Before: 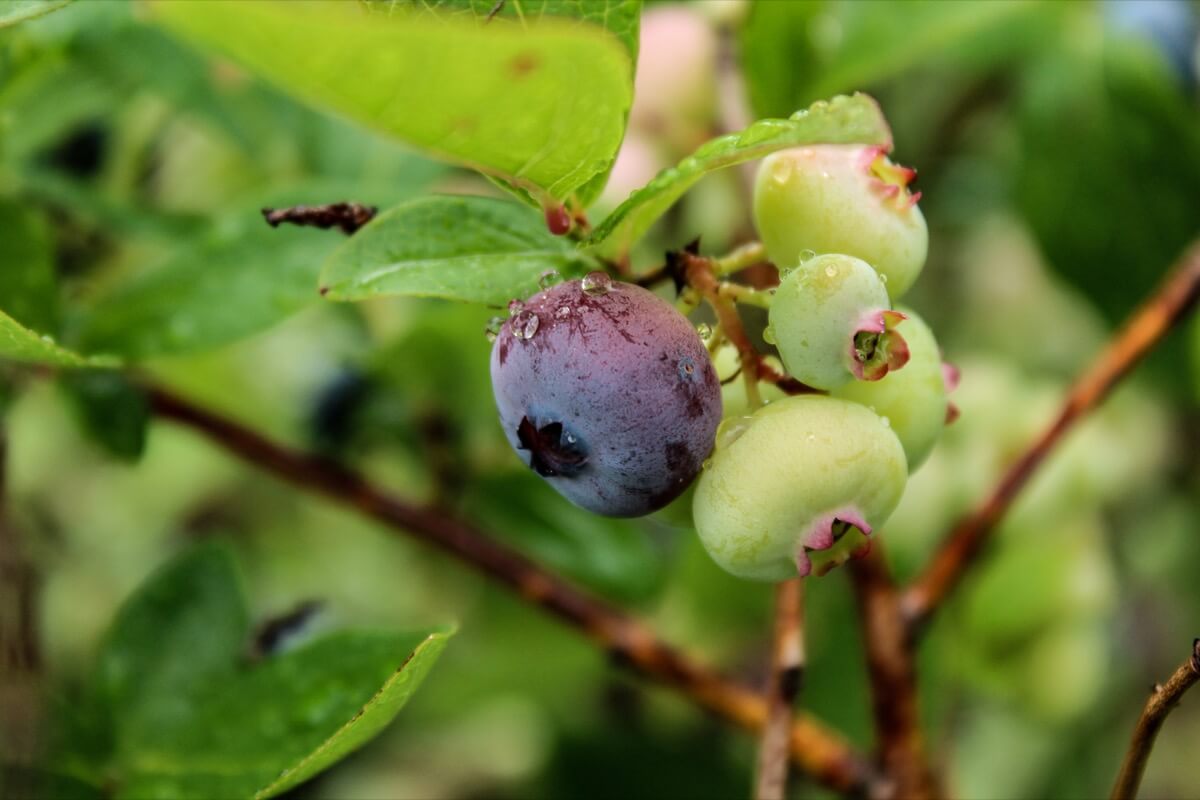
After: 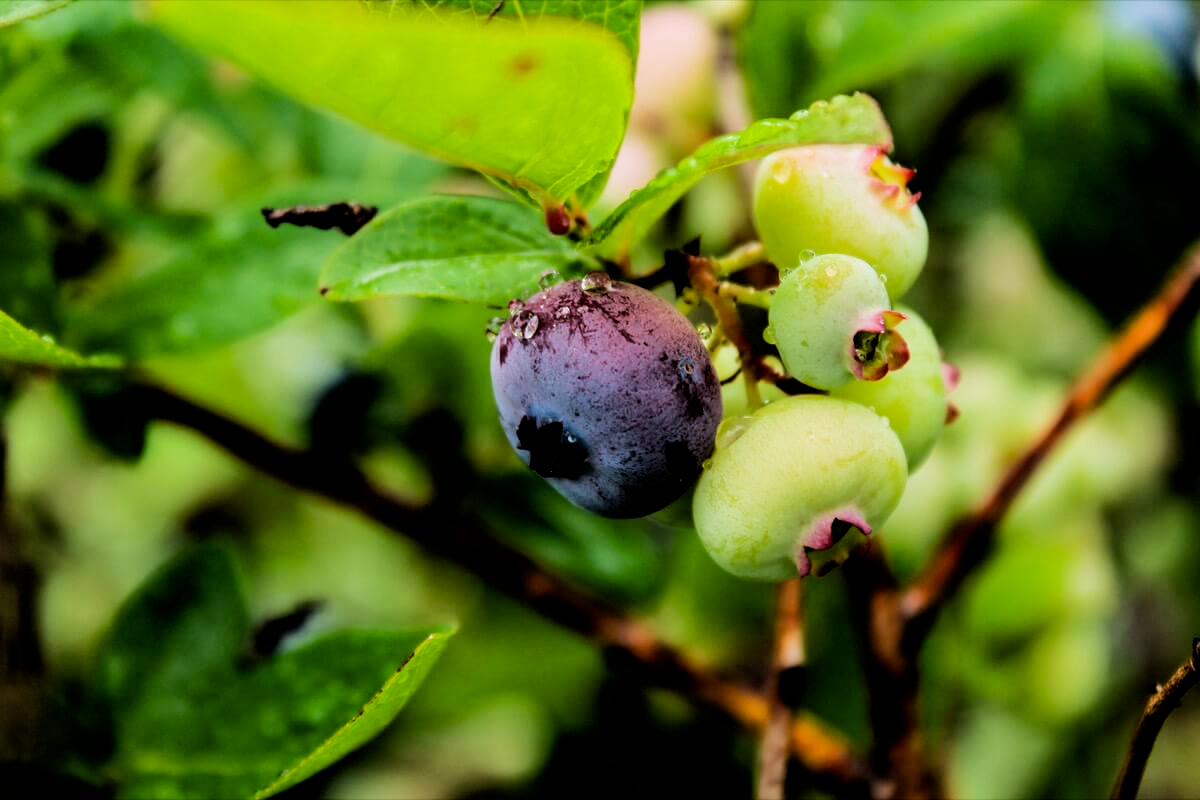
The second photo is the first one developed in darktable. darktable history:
color balance: lift [0.991, 1, 1, 1], gamma [0.996, 1, 1, 1], input saturation 98.52%, contrast 20.34%, output saturation 103.72%
filmic rgb: black relative exposure -5 EV, hardness 2.88, contrast 1.3, highlights saturation mix -30%
white balance: emerald 1
